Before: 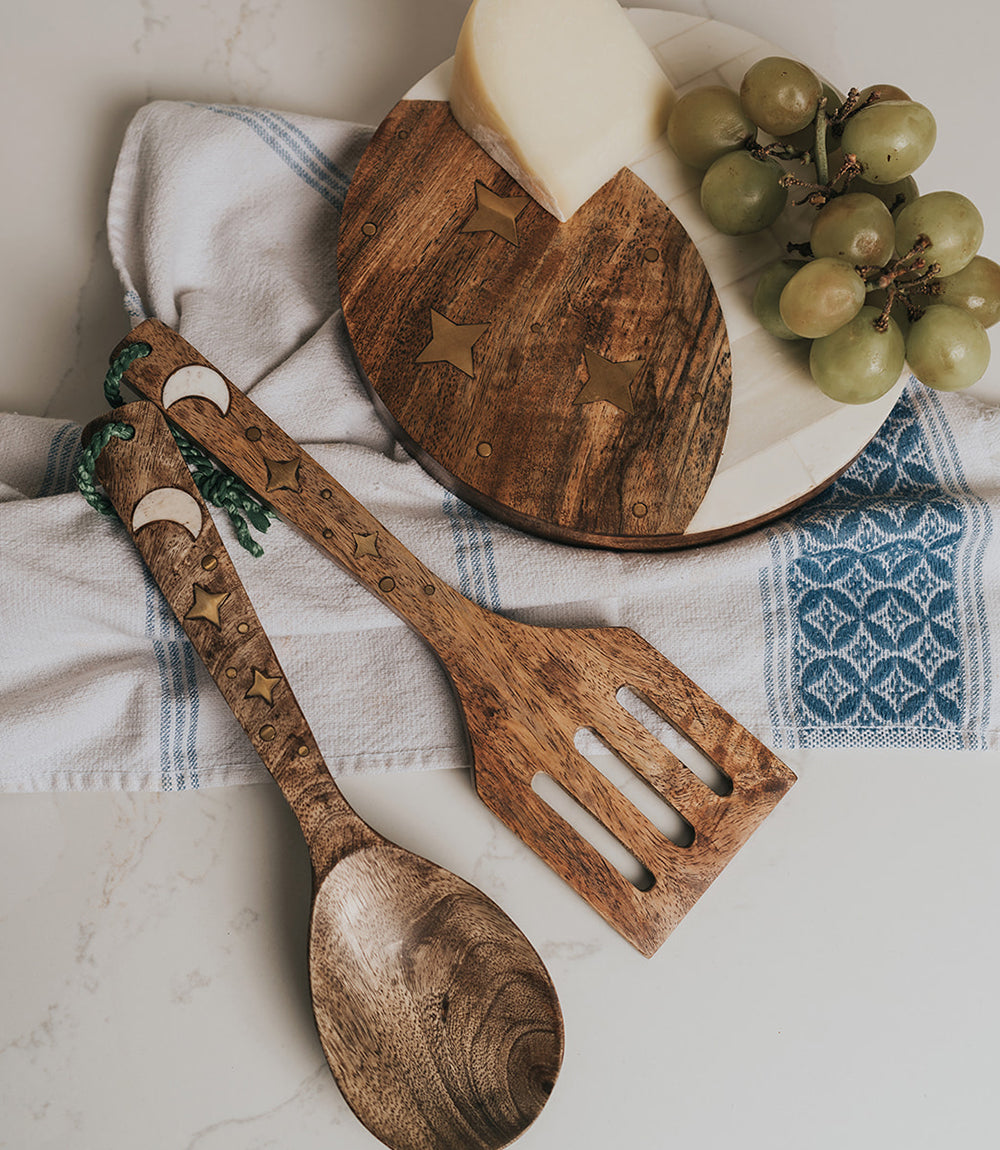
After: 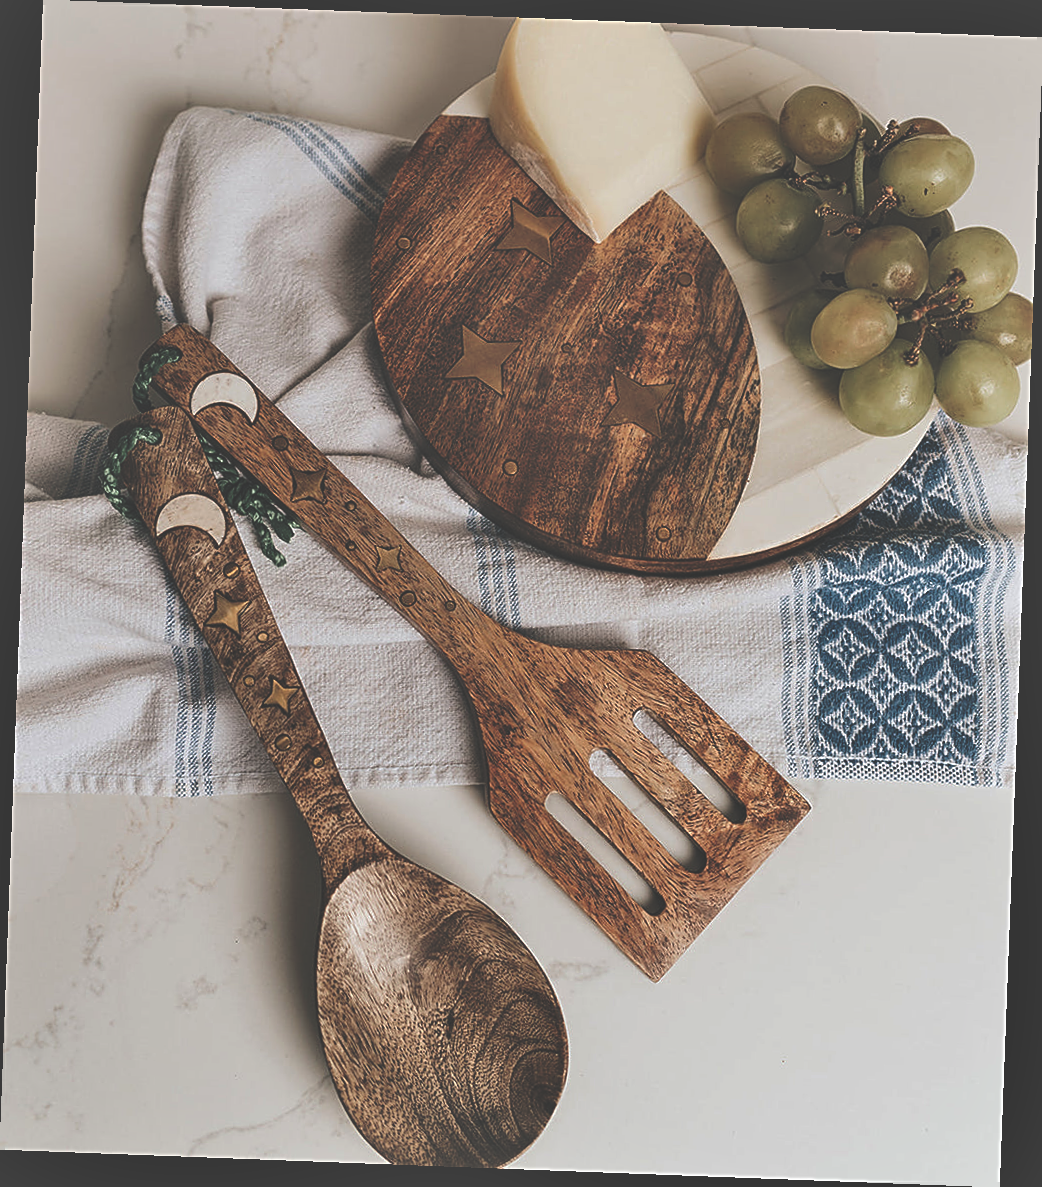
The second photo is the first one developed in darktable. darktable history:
sharpen: on, module defaults
rotate and perspective: rotation 2.17°, automatic cropping off
shadows and highlights: radius 110.86, shadows 51.09, white point adjustment 9.16, highlights -4.17, highlights color adjustment 32.2%, soften with gaussian
rgb curve: curves: ch0 [(0, 0.186) (0.314, 0.284) (0.775, 0.708) (1, 1)], compensate middle gray true, preserve colors none
